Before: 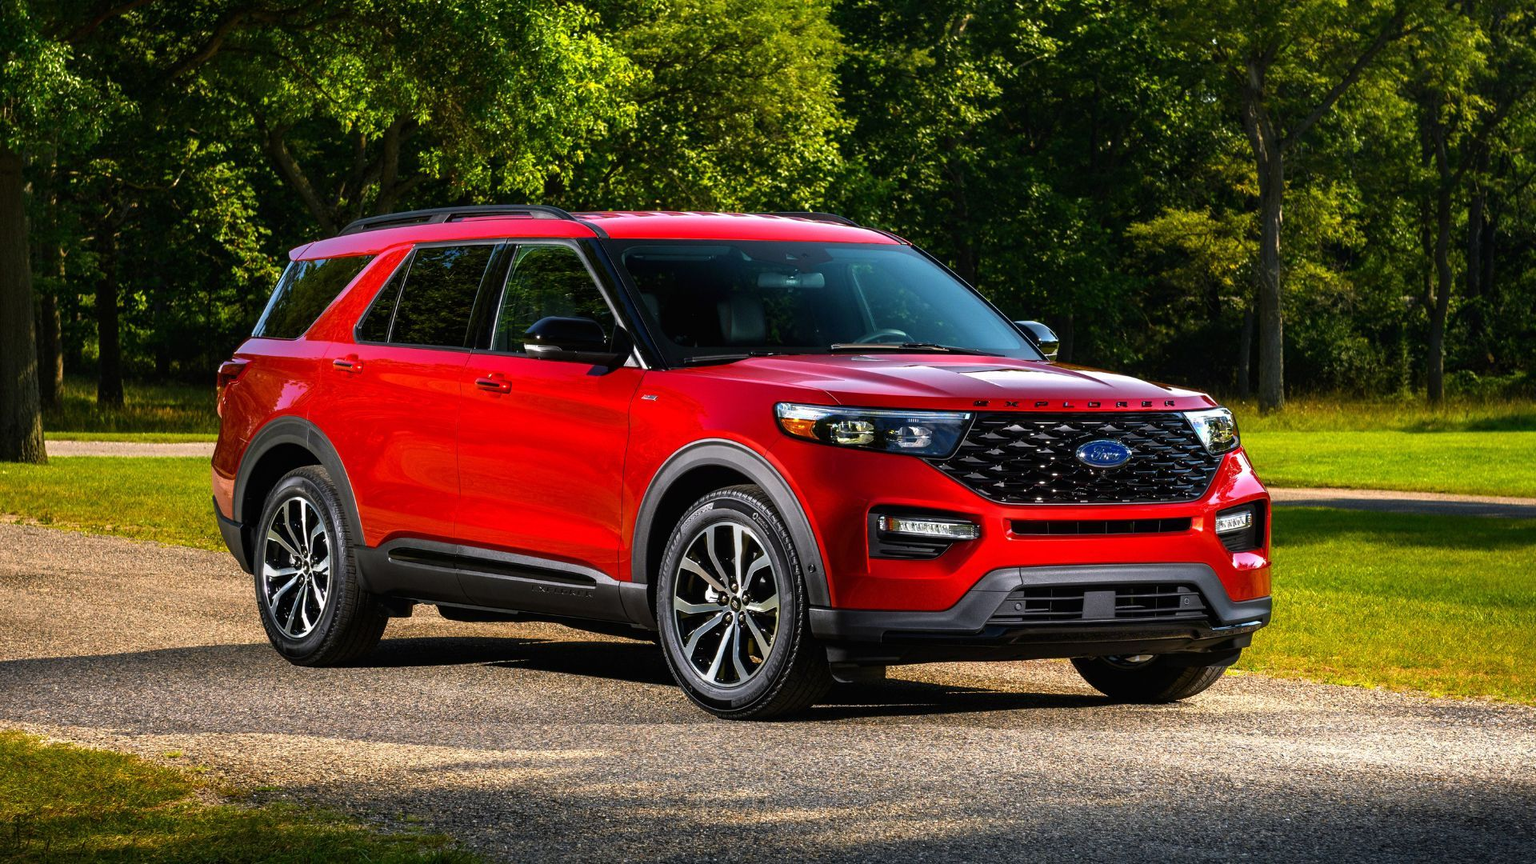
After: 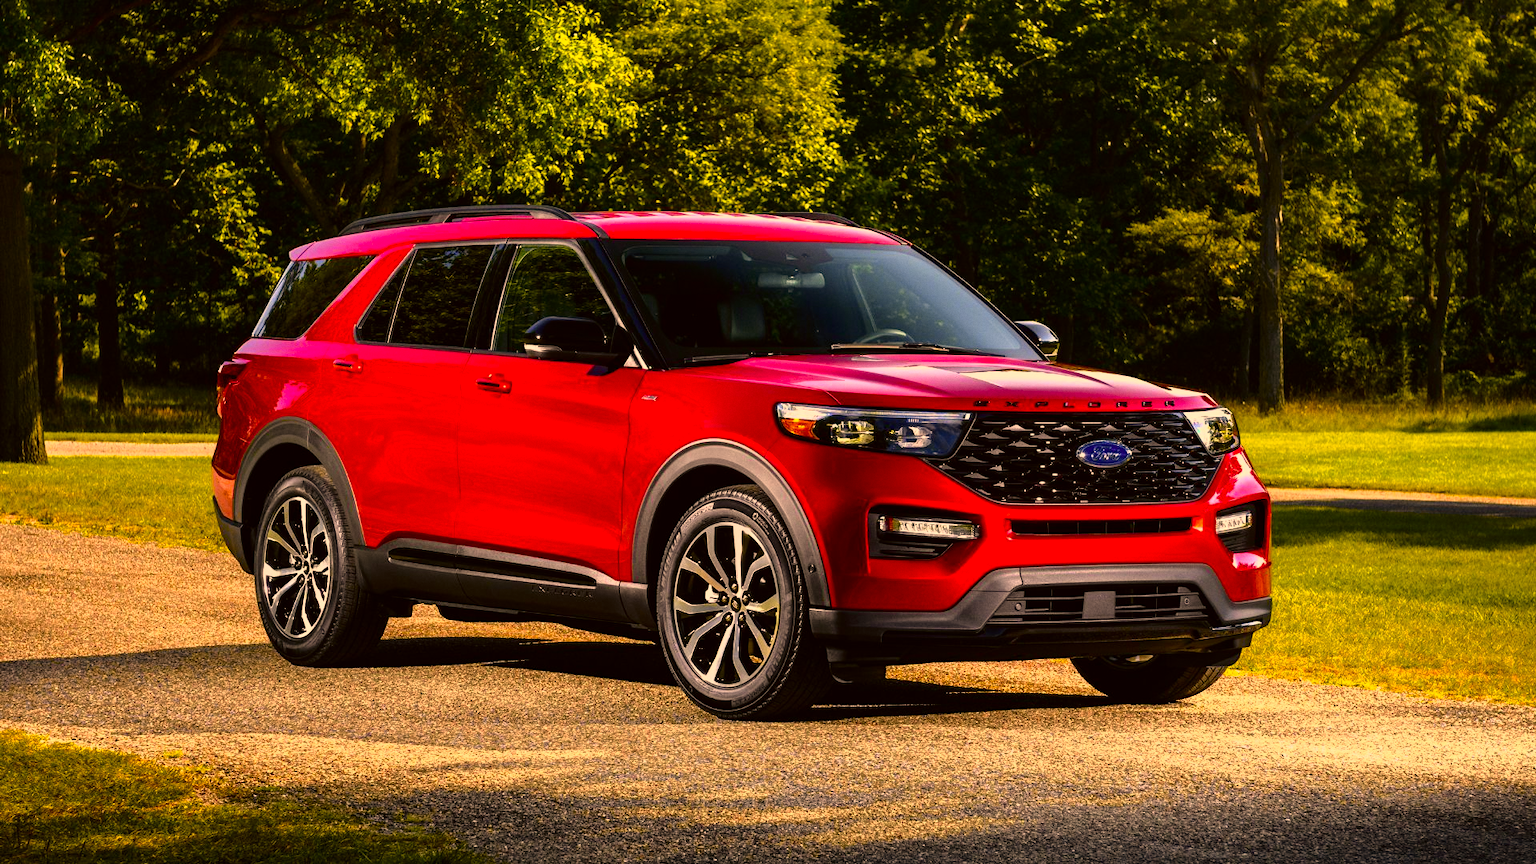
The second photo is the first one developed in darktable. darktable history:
grain: coarseness 0.09 ISO, strength 10%
color balance rgb: perceptual saturation grading › global saturation 30%, global vibrance 20%
tone curve: curves: ch0 [(0, 0) (0.105, 0.068) (0.195, 0.162) (0.283, 0.283) (0.384, 0.404) (0.485, 0.531) (0.638, 0.681) (0.795, 0.879) (1, 0.977)]; ch1 [(0, 0) (0.161, 0.092) (0.35, 0.33) (0.379, 0.401) (0.456, 0.469) (0.498, 0.503) (0.531, 0.537) (0.596, 0.621) (0.635, 0.671) (1, 1)]; ch2 [(0, 0) (0.371, 0.362) (0.437, 0.437) (0.483, 0.484) (0.53, 0.515) (0.56, 0.58) (0.622, 0.606) (1, 1)], color space Lab, independent channels, preserve colors none
color zones: curves: ch1 [(0, 0.469) (0.01, 0.469) (0.12, 0.446) (0.248, 0.469) (0.5, 0.5) (0.748, 0.5) (0.99, 0.469) (1, 0.469)]
color correction: highlights a* 17.94, highlights b* 35.39, shadows a* 1.48, shadows b* 6.42, saturation 1.01
